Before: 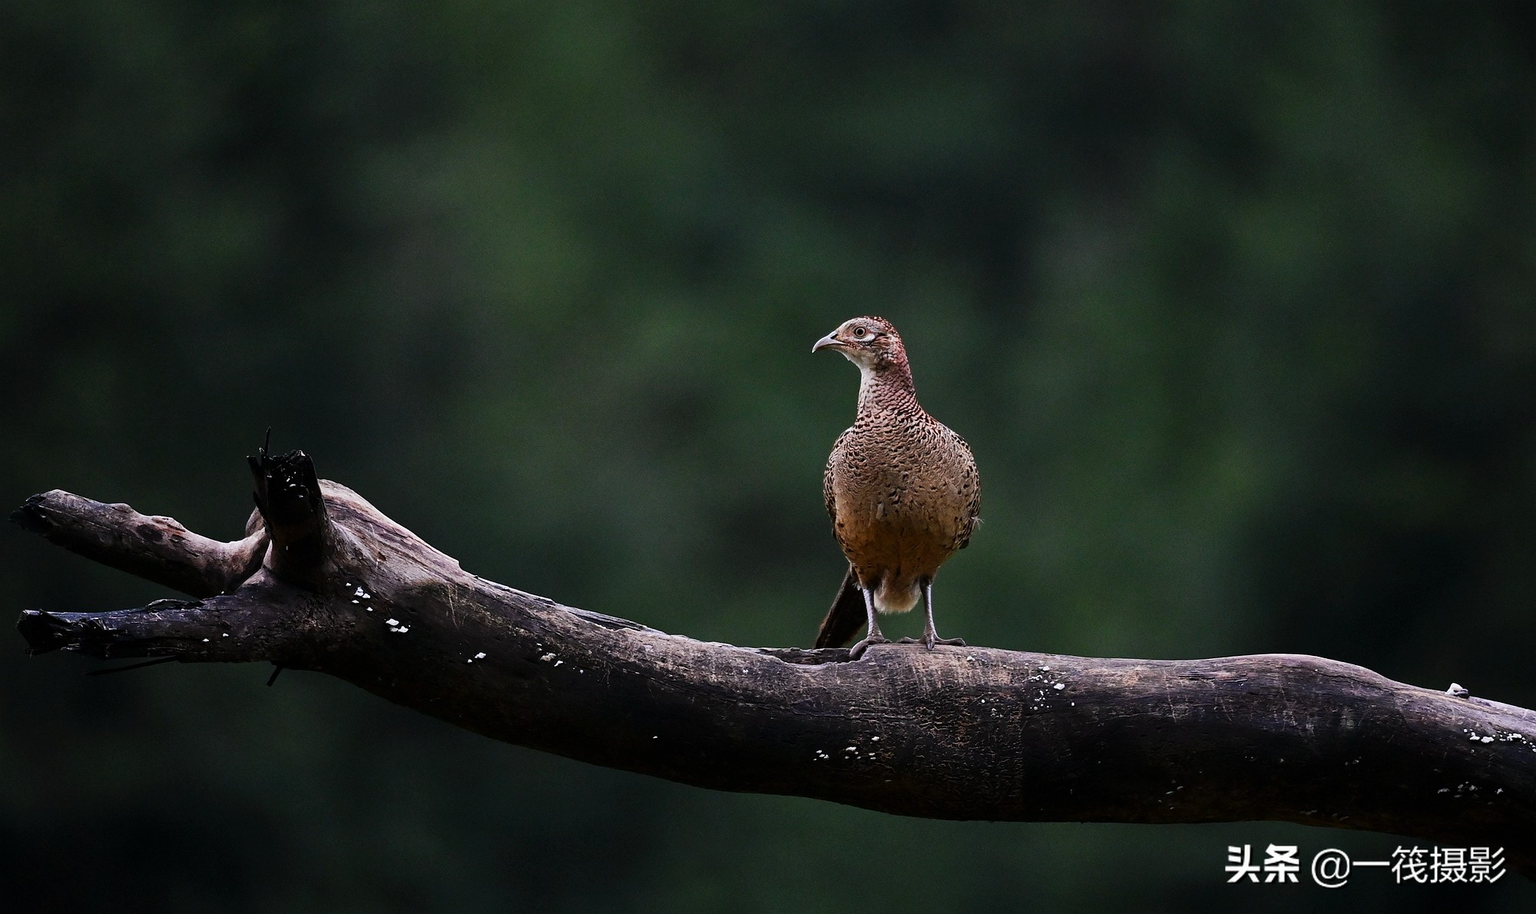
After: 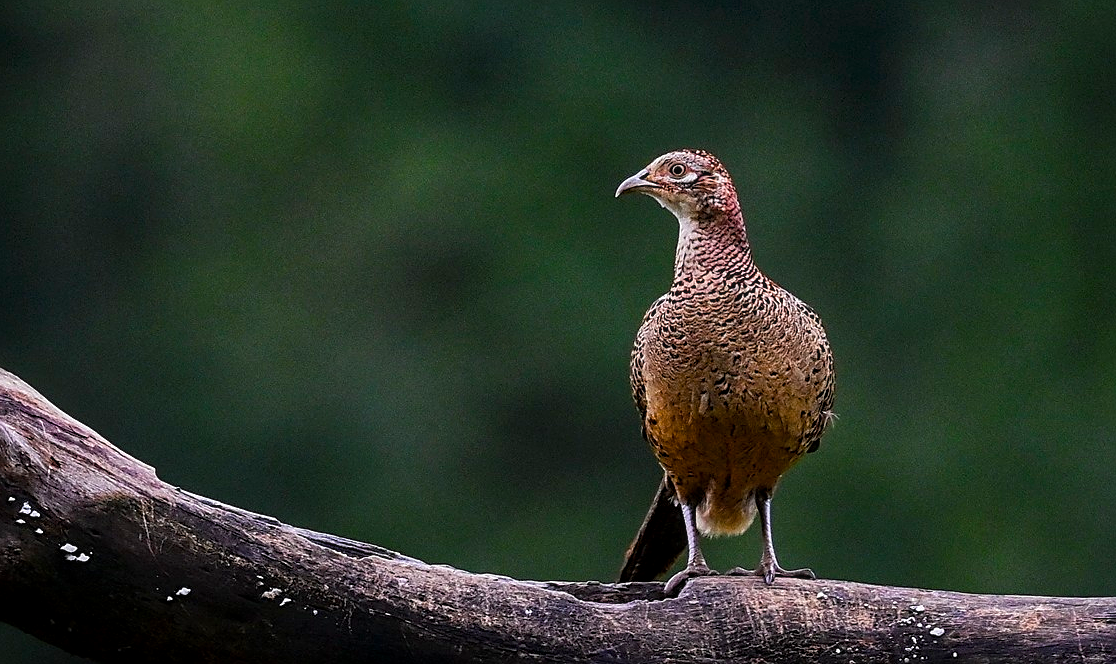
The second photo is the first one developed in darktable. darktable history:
crop and rotate: left 22.13%, top 22.054%, right 22.026%, bottom 22.102%
tone equalizer: on, module defaults
local contrast: on, module defaults
sharpen: on, module defaults
color balance rgb: linear chroma grading › global chroma 15%, perceptual saturation grading › global saturation 30%
